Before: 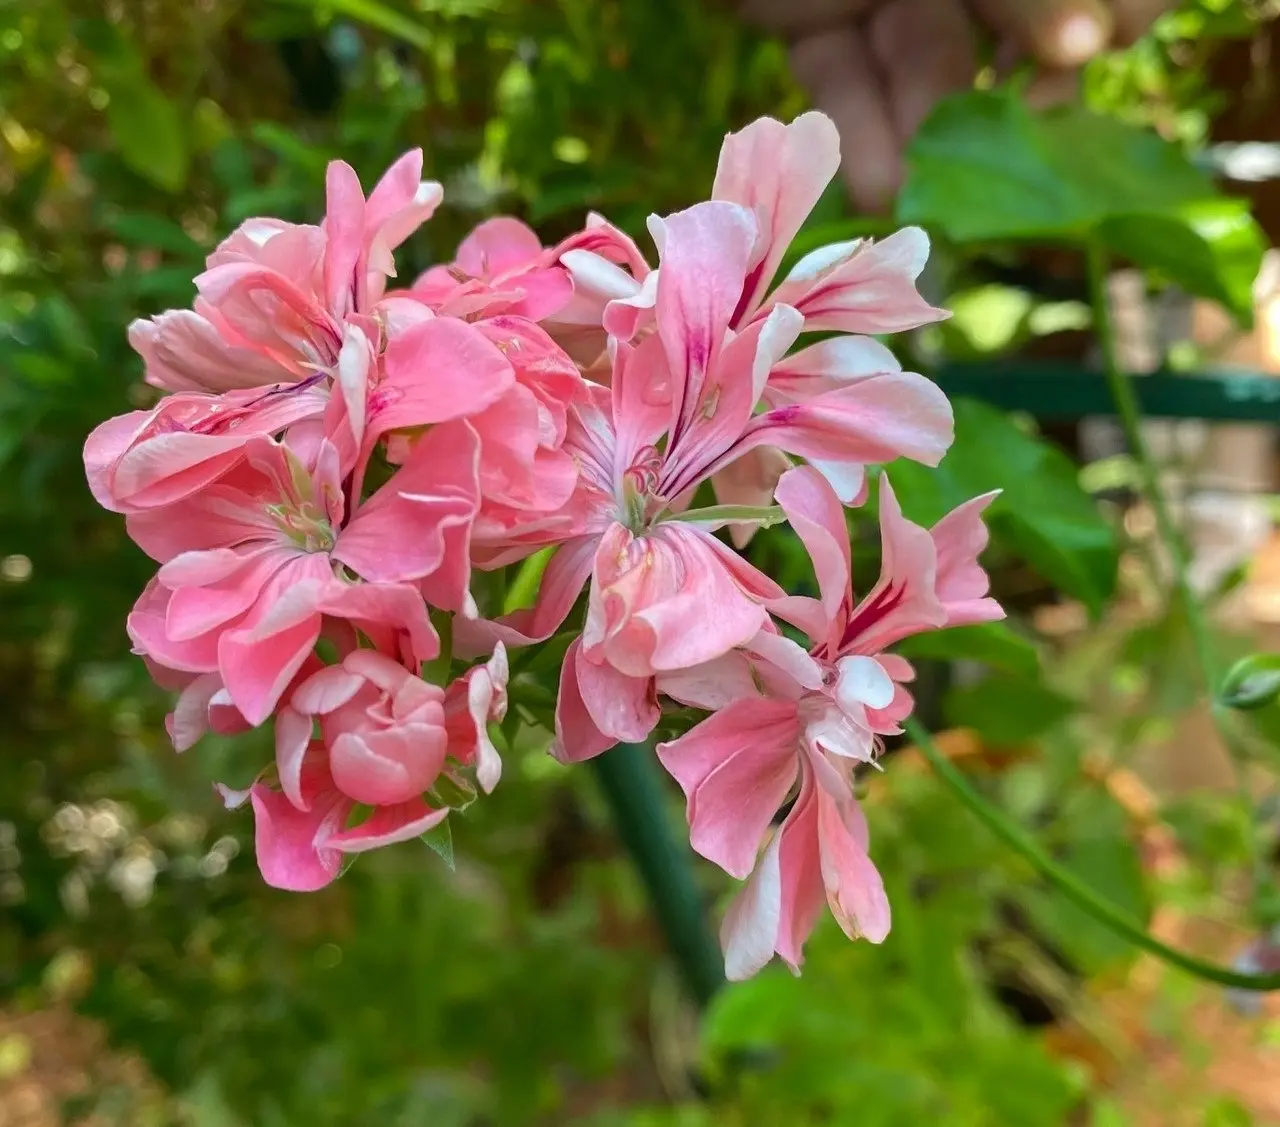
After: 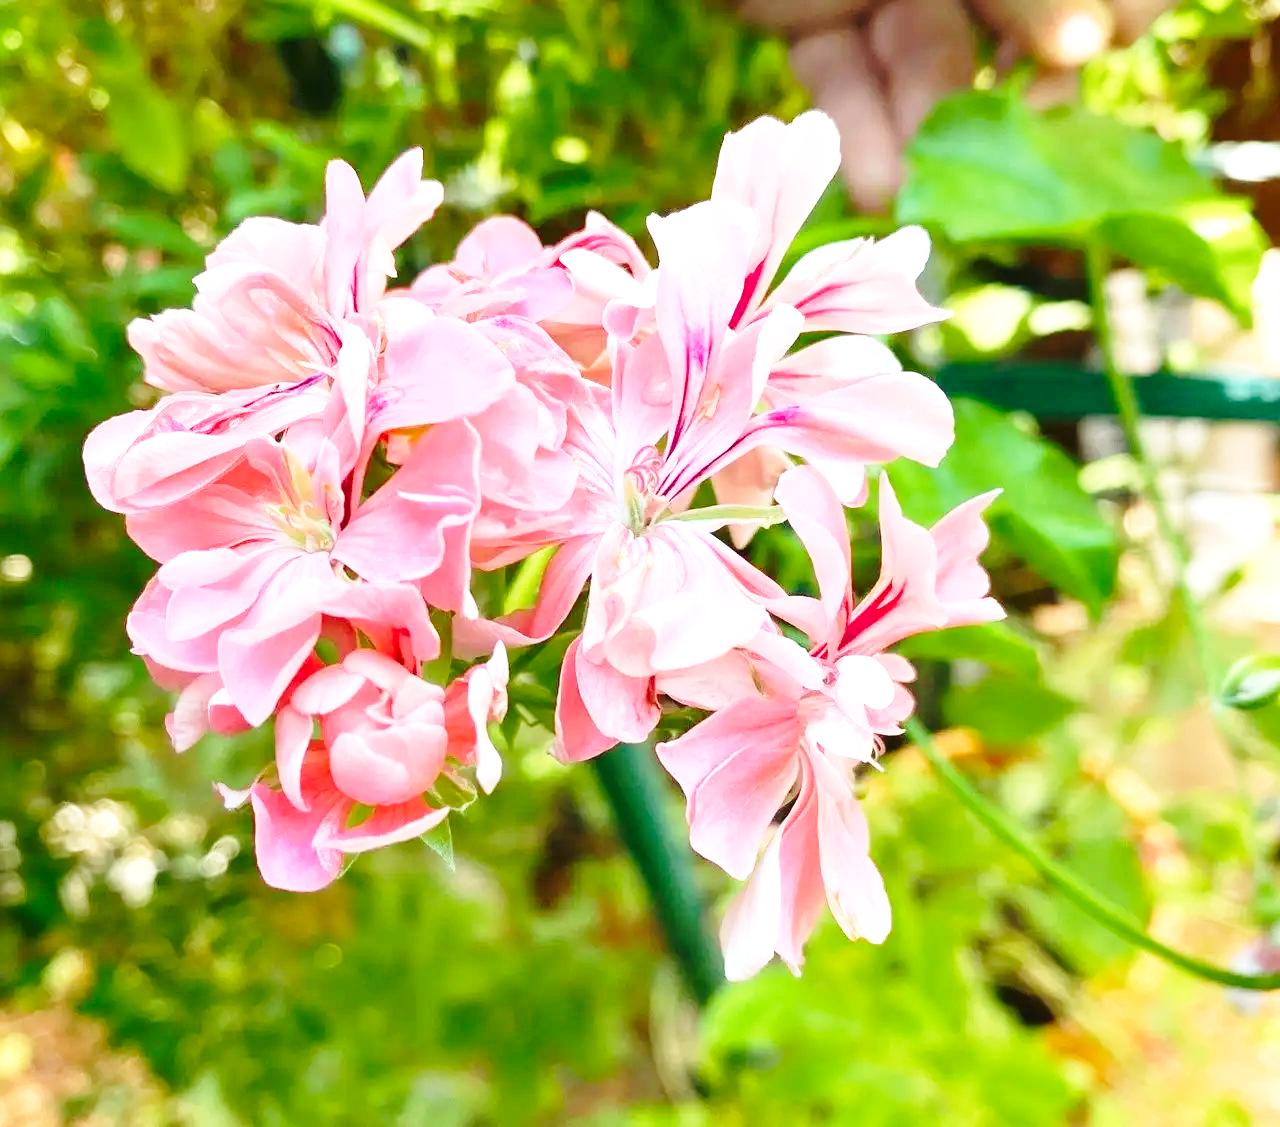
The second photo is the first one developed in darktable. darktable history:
base curve: curves: ch0 [(0, 0) (0.028, 0.03) (0.121, 0.232) (0.46, 0.748) (0.859, 0.968) (1, 1)], preserve colors none
exposure: black level correction 0, exposure 1.001 EV, compensate highlight preservation false
